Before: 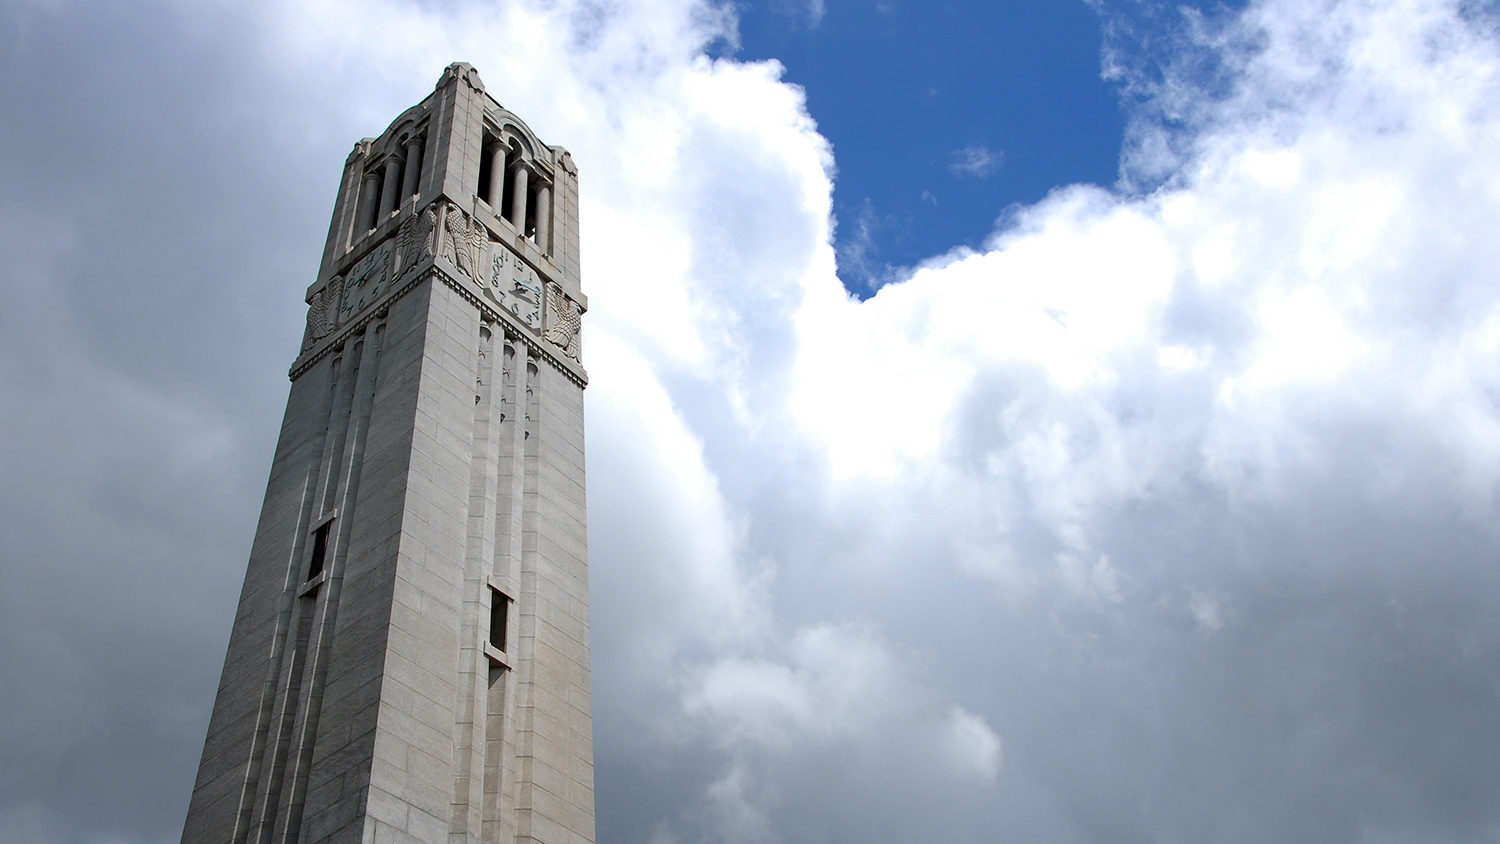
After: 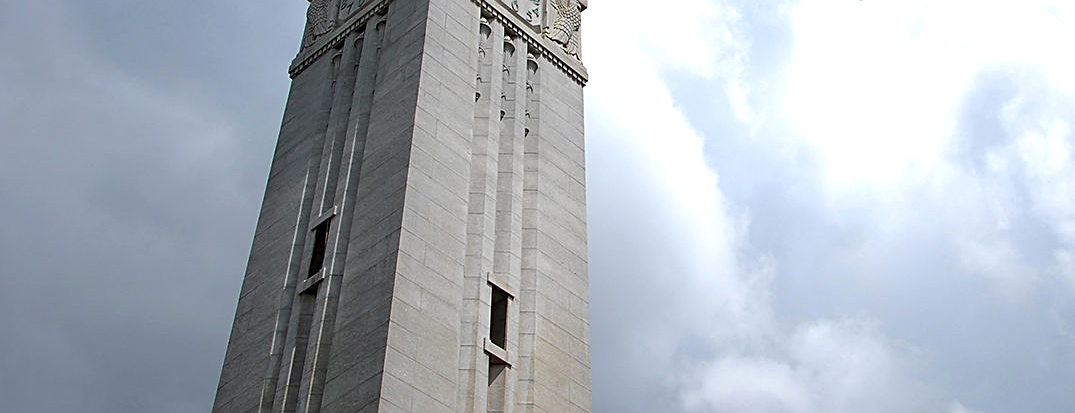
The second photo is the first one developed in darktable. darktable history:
exposure: black level correction 0, exposure 1.17 EV, compensate exposure bias true, compensate highlight preservation false
crop: top 36.018%, right 28.306%, bottom 14.973%
sharpen: on, module defaults
